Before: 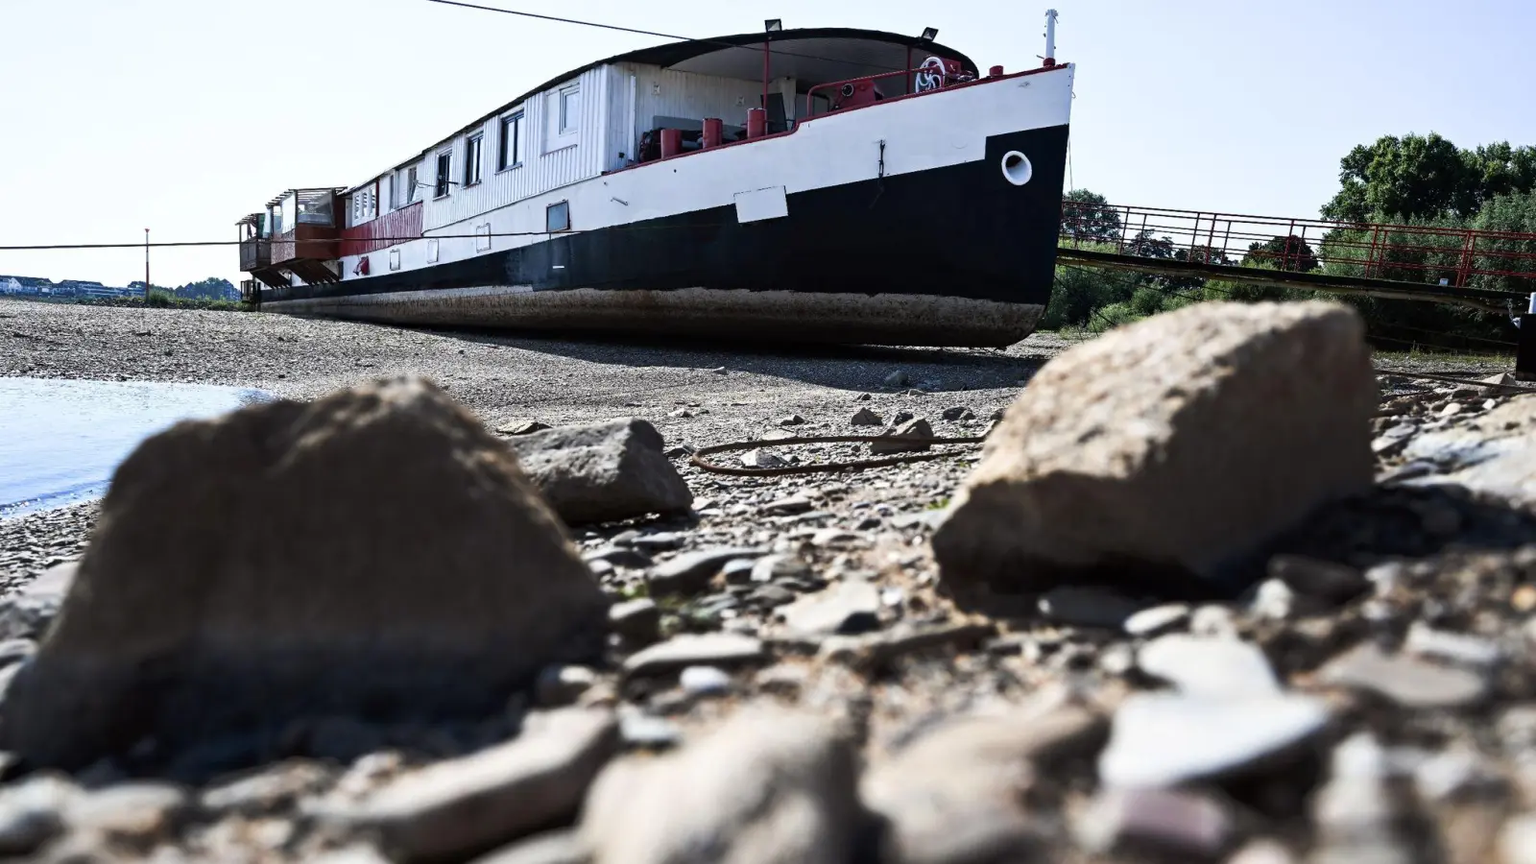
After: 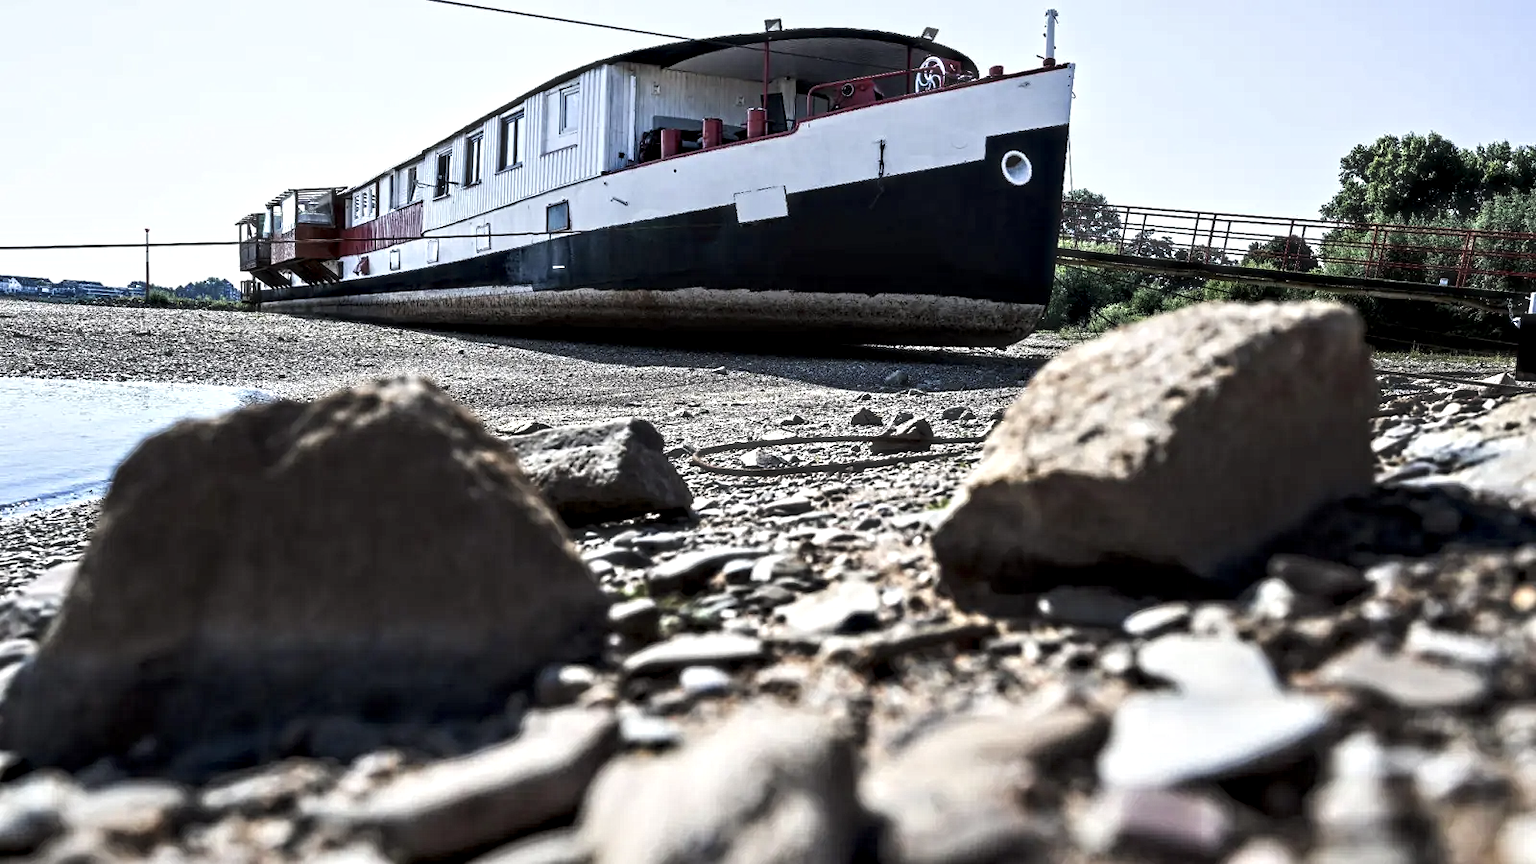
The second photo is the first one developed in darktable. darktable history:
contrast equalizer: octaves 7, y [[0.5, 0.542, 0.583, 0.625, 0.667, 0.708], [0.5 ×6], [0.5 ×6], [0 ×6], [0 ×6]]
haze removal: strength -0.112, compatibility mode true, adaptive false
